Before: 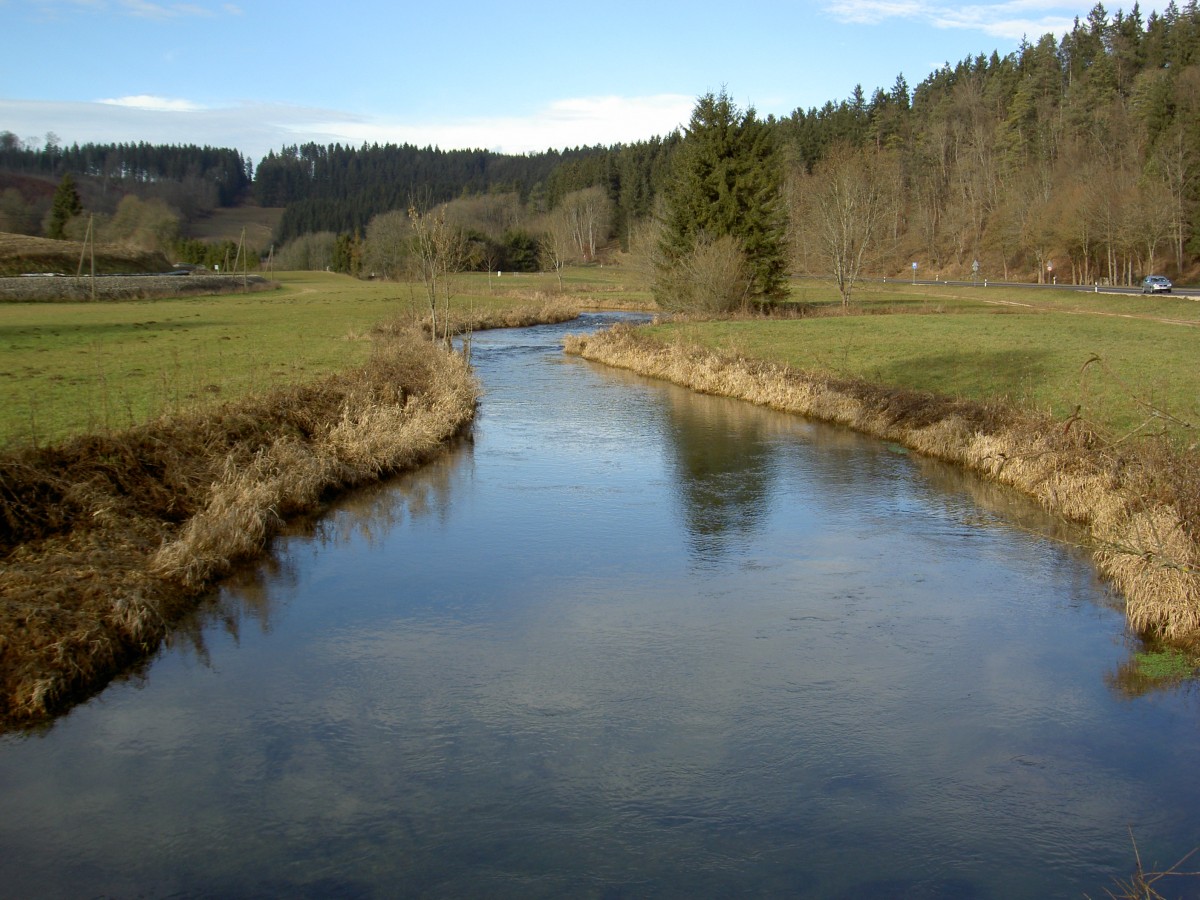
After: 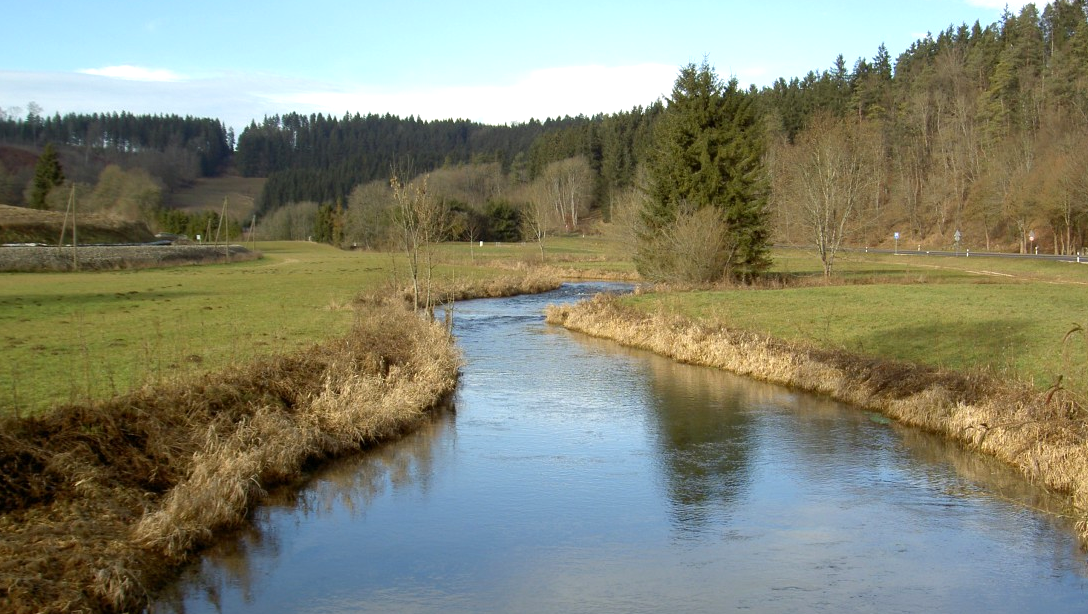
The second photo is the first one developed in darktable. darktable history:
exposure: exposure 0.344 EV, compensate highlight preservation false
crop: left 1.512%, top 3.36%, right 7.749%, bottom 28.408%
